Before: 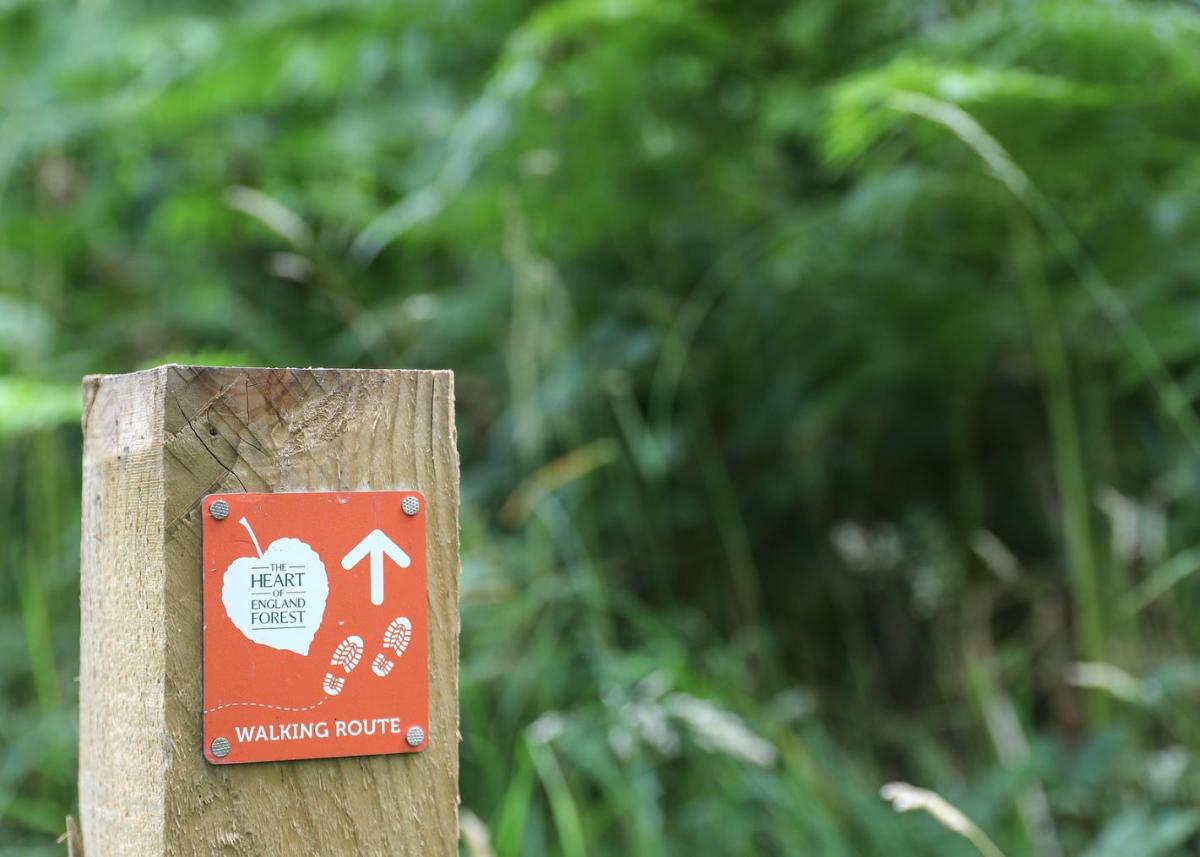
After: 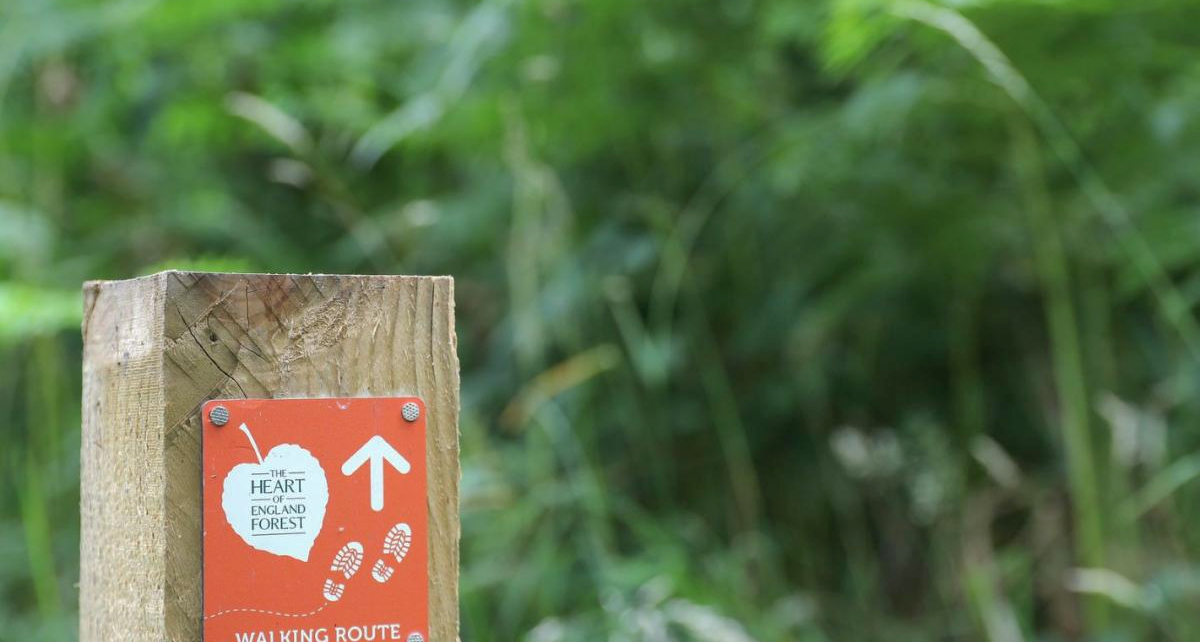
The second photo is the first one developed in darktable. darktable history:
crop: top 11.038%, bottom 13.962%
shadows and highlights: on, module defaults
